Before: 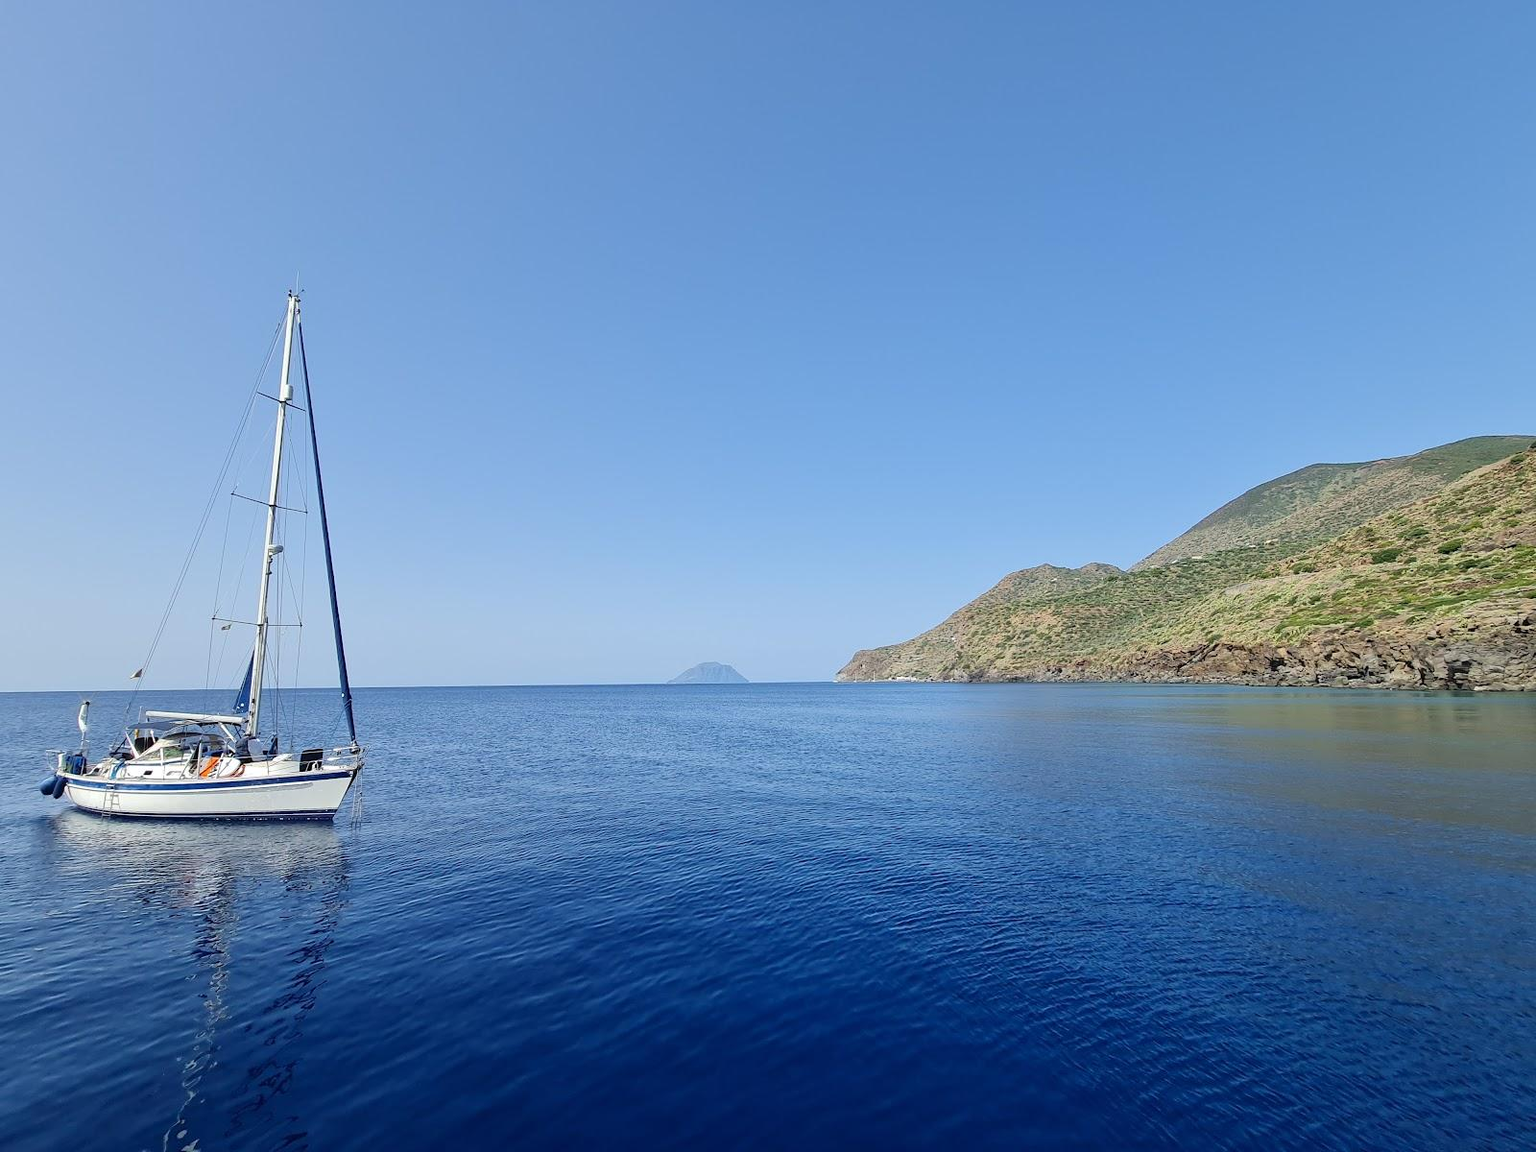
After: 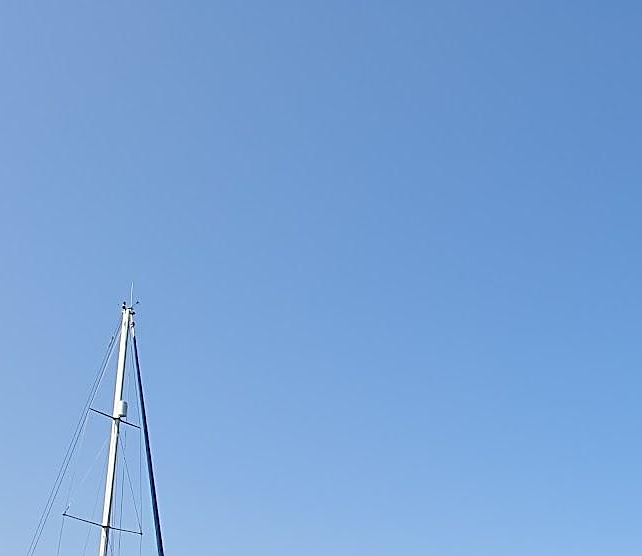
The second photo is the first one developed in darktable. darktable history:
sharpen: on, module defaults
crop and rotate: left 11.164%, top 0.058%, right 48.674%, bottom 53.554%
